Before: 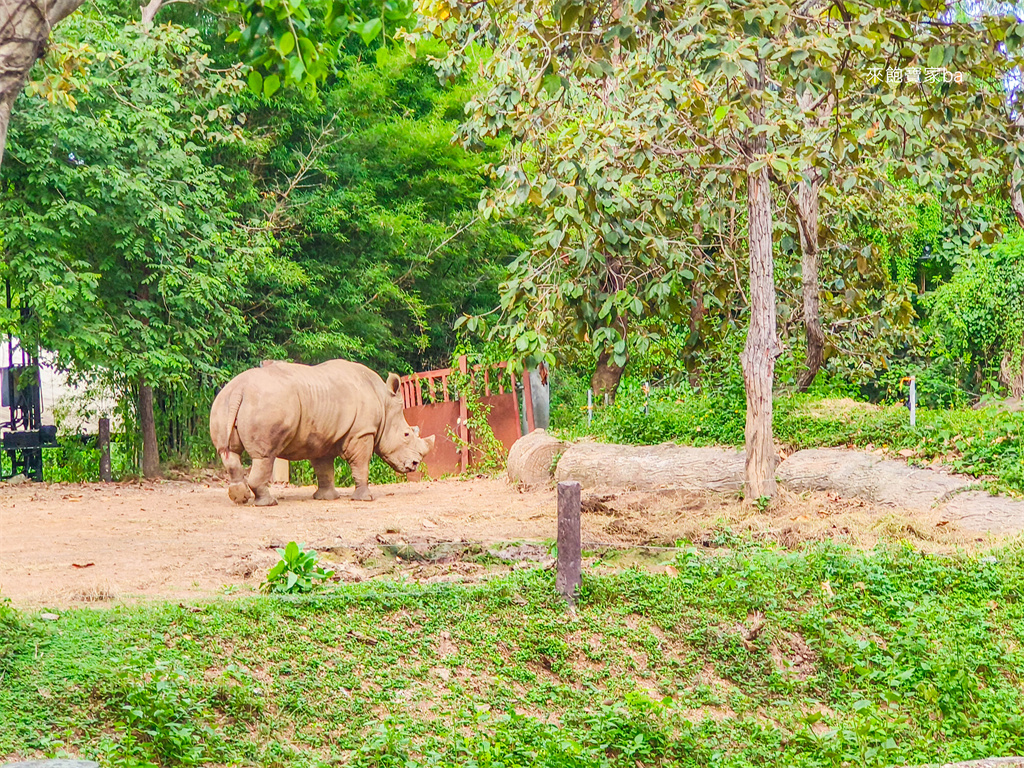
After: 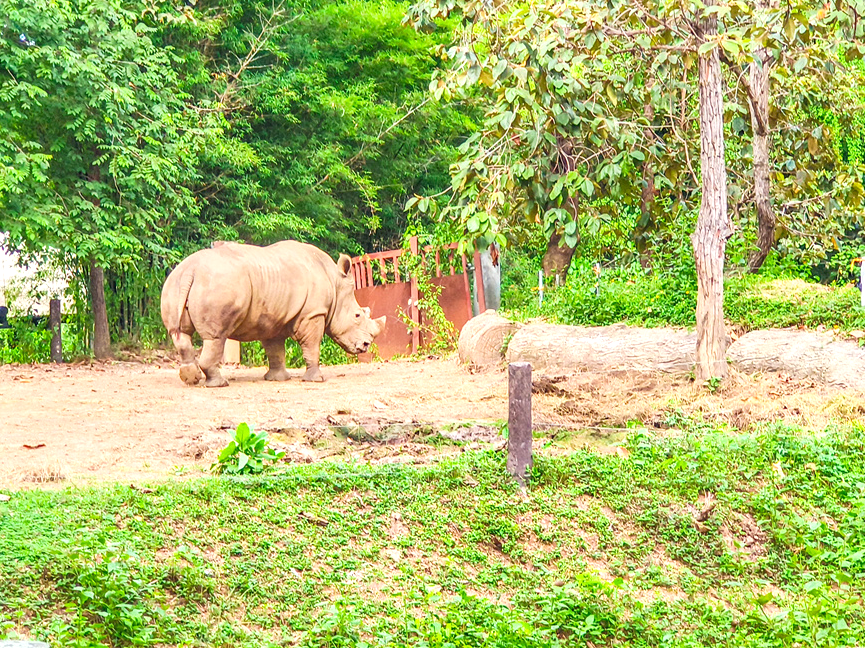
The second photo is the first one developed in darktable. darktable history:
color zones: curves: ch0 [(0.068, 0.464) (0.25, 0.5) (0.48, 0.508) (0.75, 0.536) (0.886, 0.476) (0.967, 0.456)]; ch1 [(0.066, 0.456) (0.25, 0.5) (0.616, 0.508) (0.746, 0.56) (0.934, 0.444)]
exposure: black level correction 0.001, exposure 0.5 EV, compensate exposure bias true, compensate highlight preservation false
crop and rotate: left 4.842%, top 15.51%, right 10.668%
